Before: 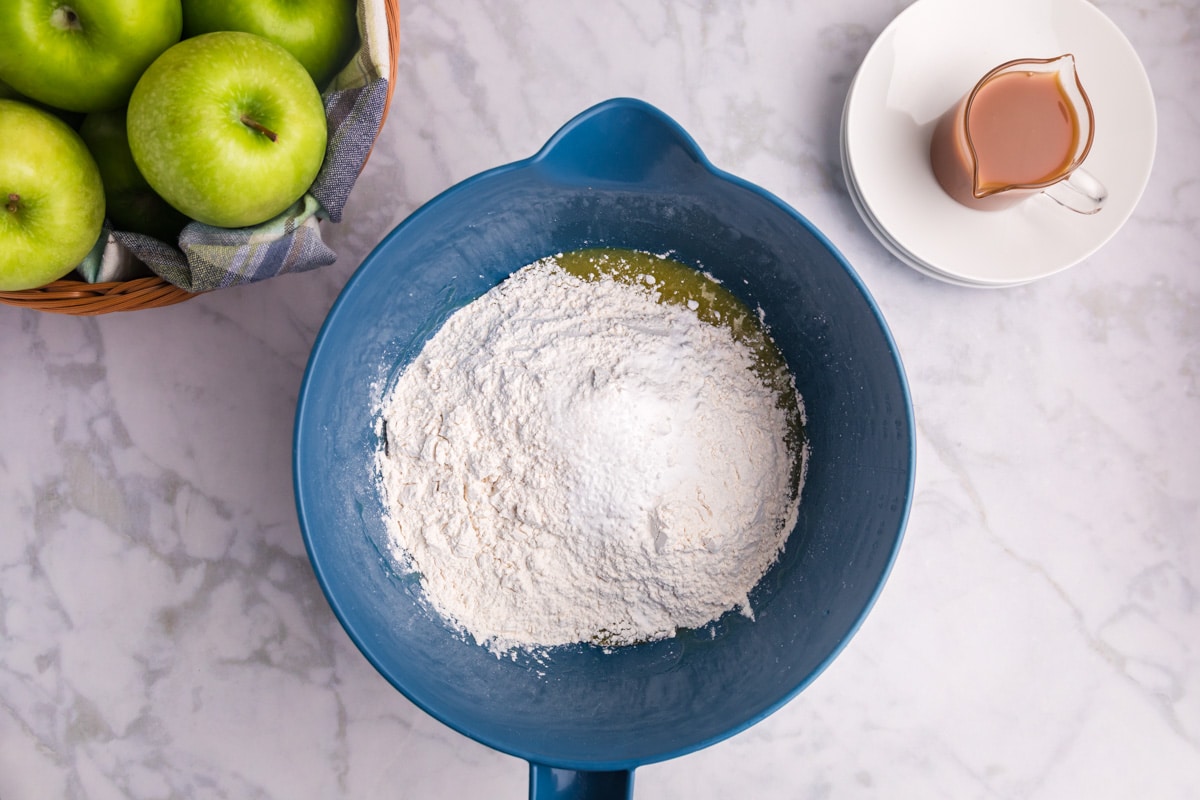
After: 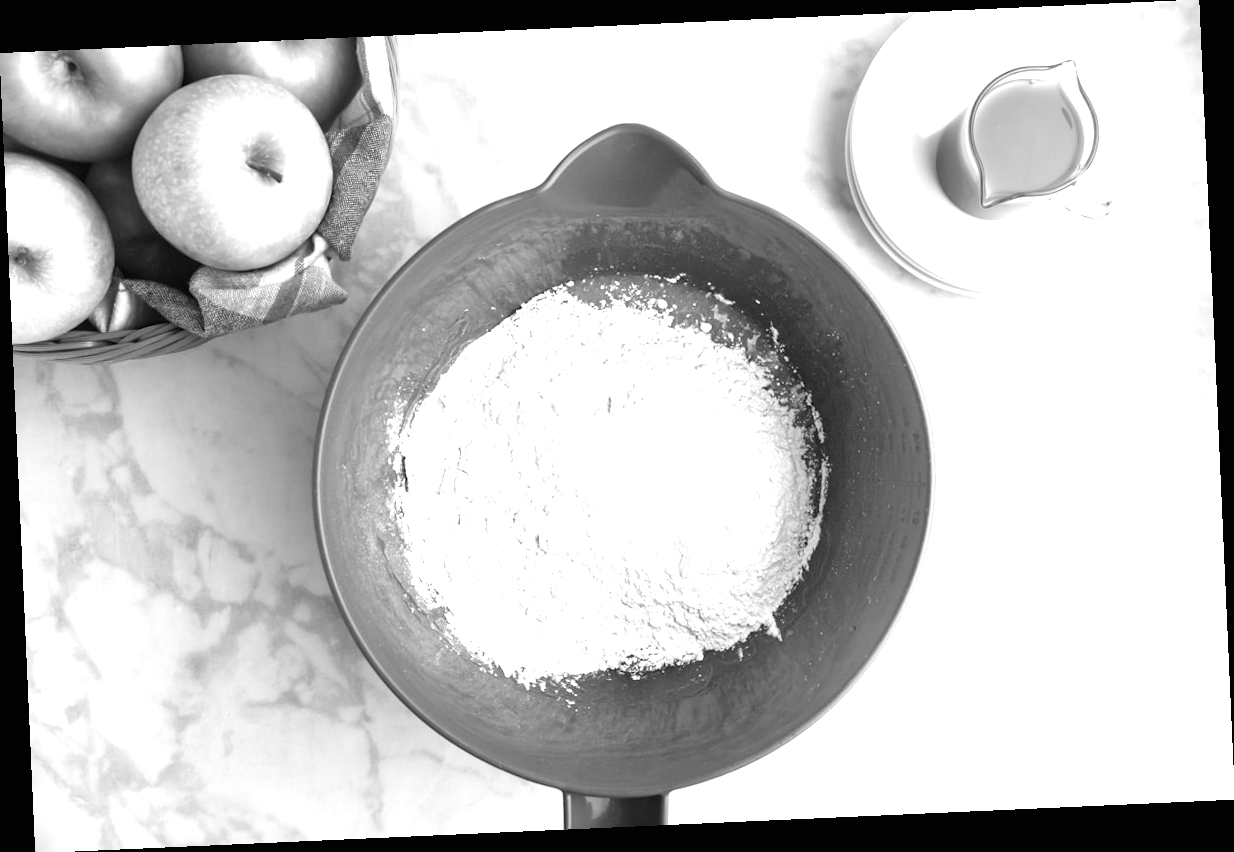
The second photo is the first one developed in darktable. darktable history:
rotate and perspective: rotation -2.56°, automatic cropping off
exposure: black level correction 0, exposure 1.2 EV, compensate exposure bias true, compensate highlight preservation false
monochrome: a -35.87, b 49.73, size 1.7
